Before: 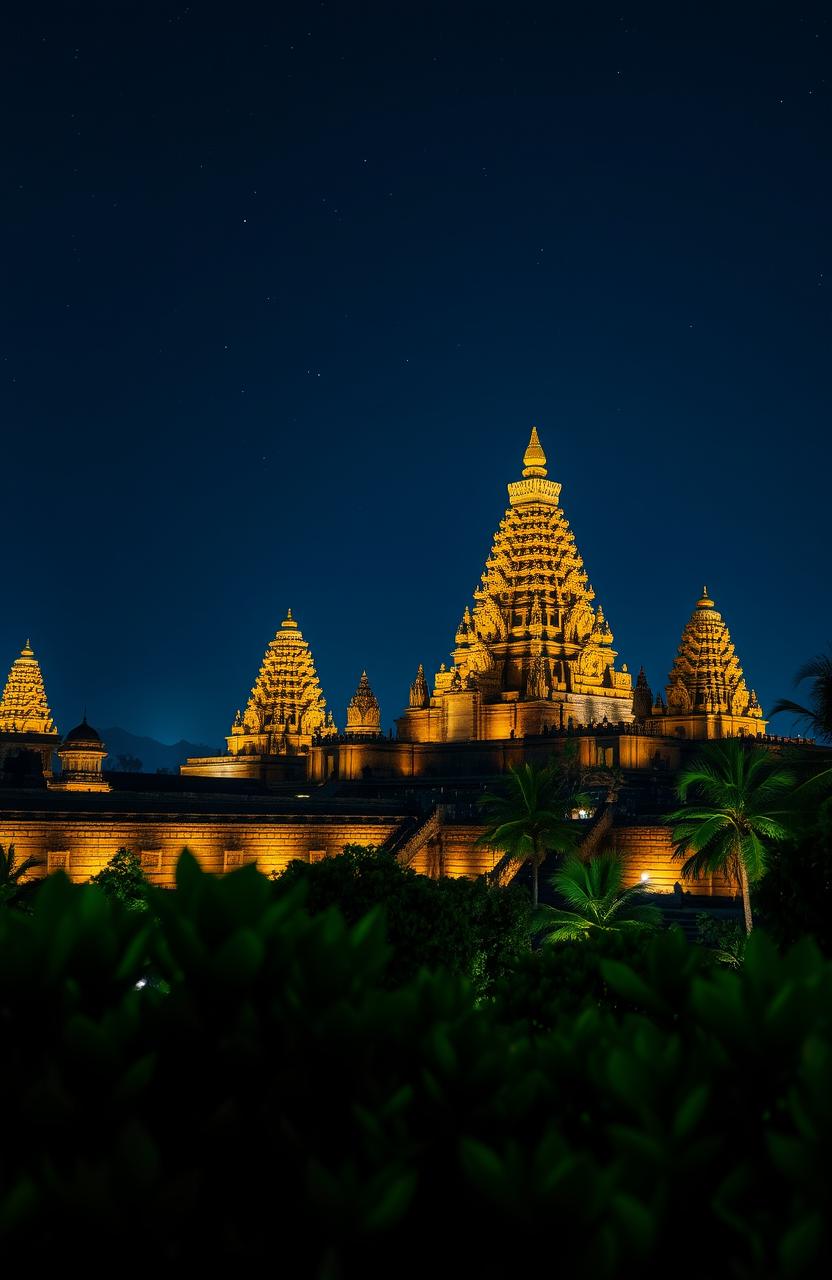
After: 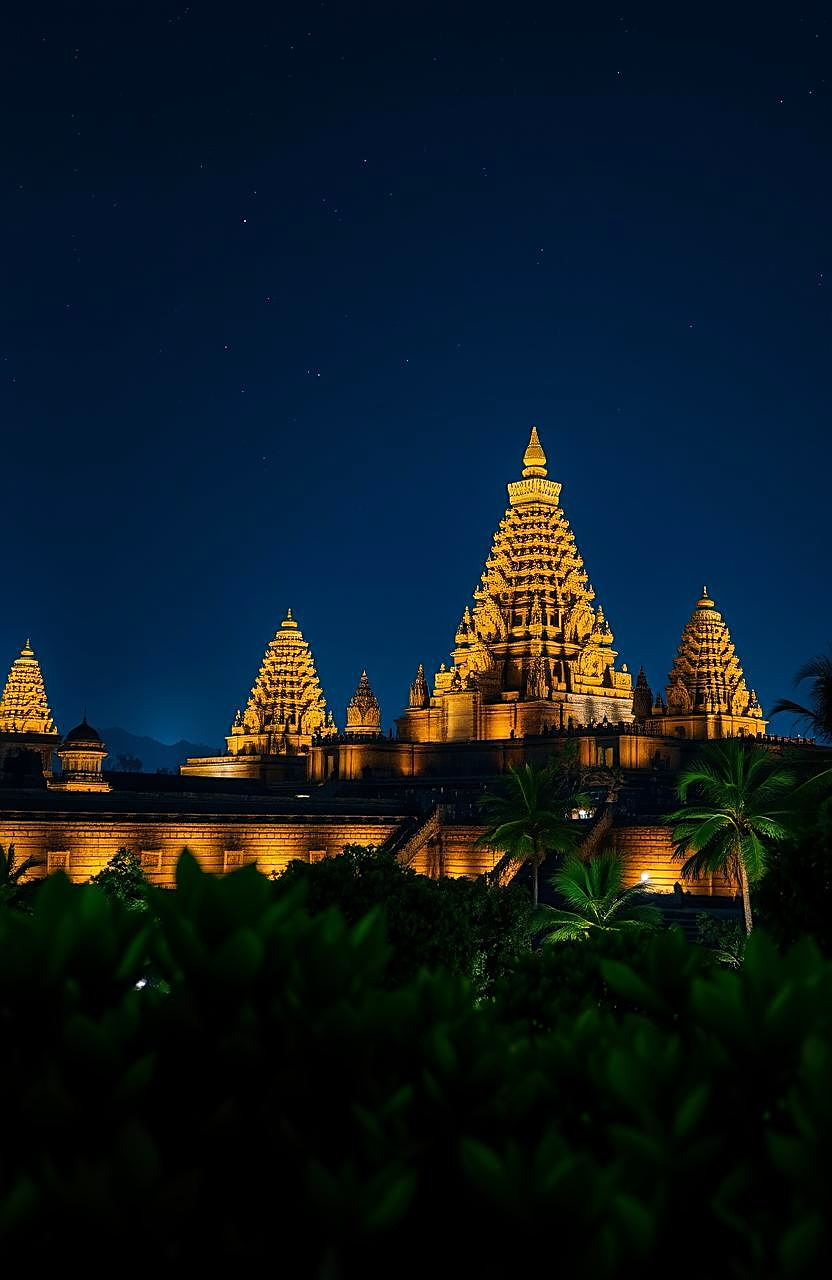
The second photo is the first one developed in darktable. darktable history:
sharpen: on, module defaults
white balance: red 1.004, blue 1.096
